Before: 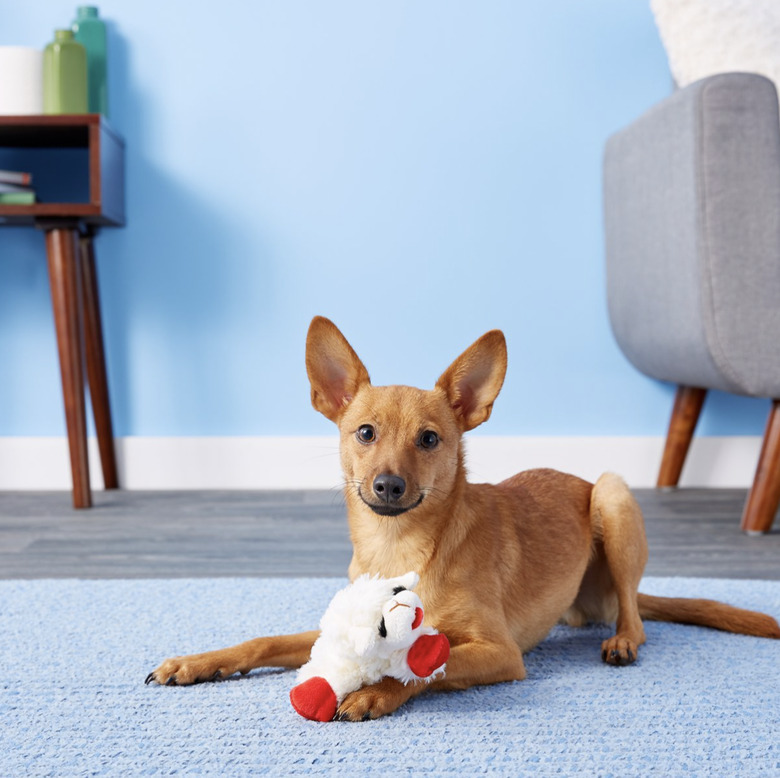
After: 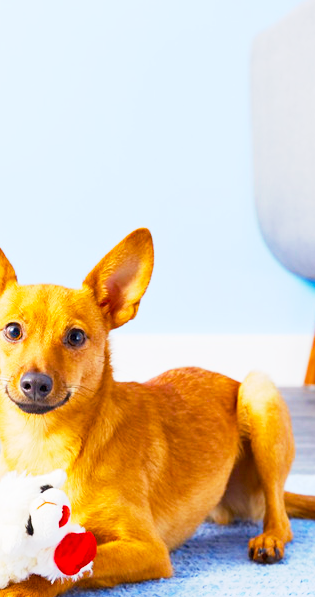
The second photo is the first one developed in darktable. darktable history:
base curve: curves: ch0 [(0, 0) (0.088, 0.125) (0.176, 0.251) (0.354, 0.501) (0.613, 0.749) (1, 0.877)], preserve colors none
exposure: exposure 0.656 EV, compensate highlight preservation false
crop: left 45.33%, top 13.168%, right 14.172%, bottom 10.07%
color balance rgb: power › chroma 0.309%, power › hue 22.87°, linear chroma grading › global chroma 9.76%, perceptual saturation grading › global saturation 50.202%, global vibrance 20%
